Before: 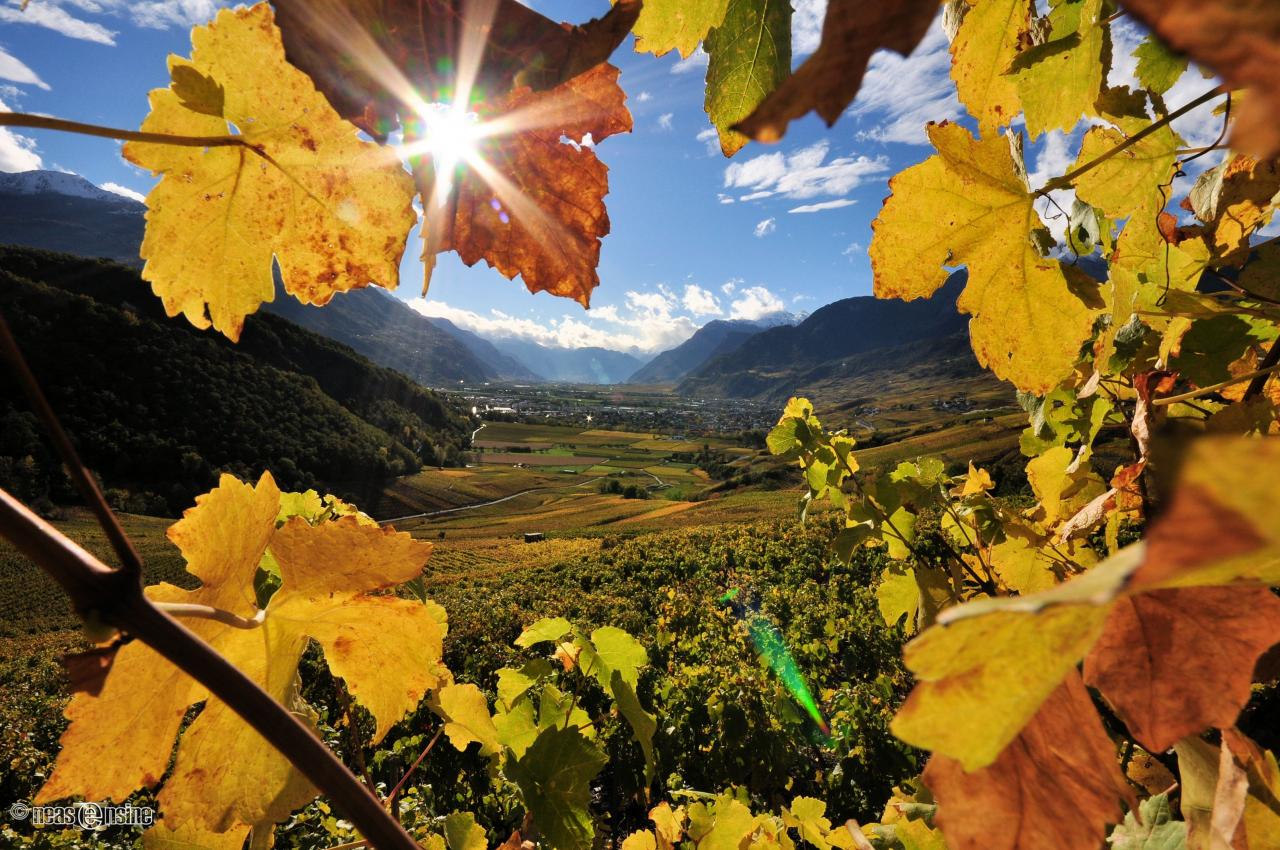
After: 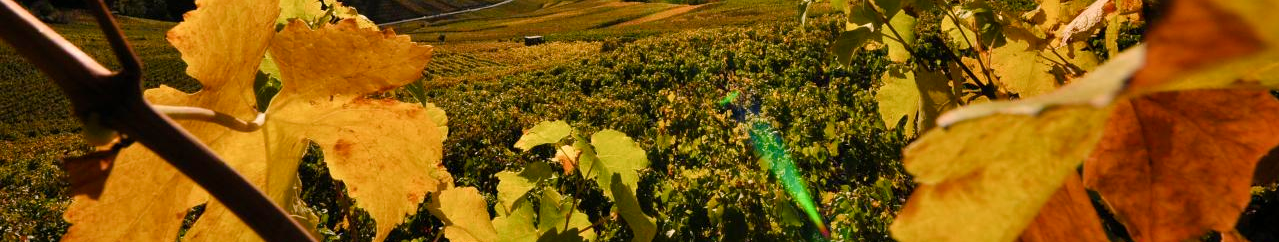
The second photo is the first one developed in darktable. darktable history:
color balance rgb: shadows lift › hue 85.35°, highlights gain › chroma 3.083%, highlights gain › hue 54.61°, perceptual saturation grading › global saturation 14.207%, perceptual saturation grading › highlights -25.185%, perceptual saturation grading › shadows 29.556%
crop and rotate: top 58.622%, bottom 12.859%
